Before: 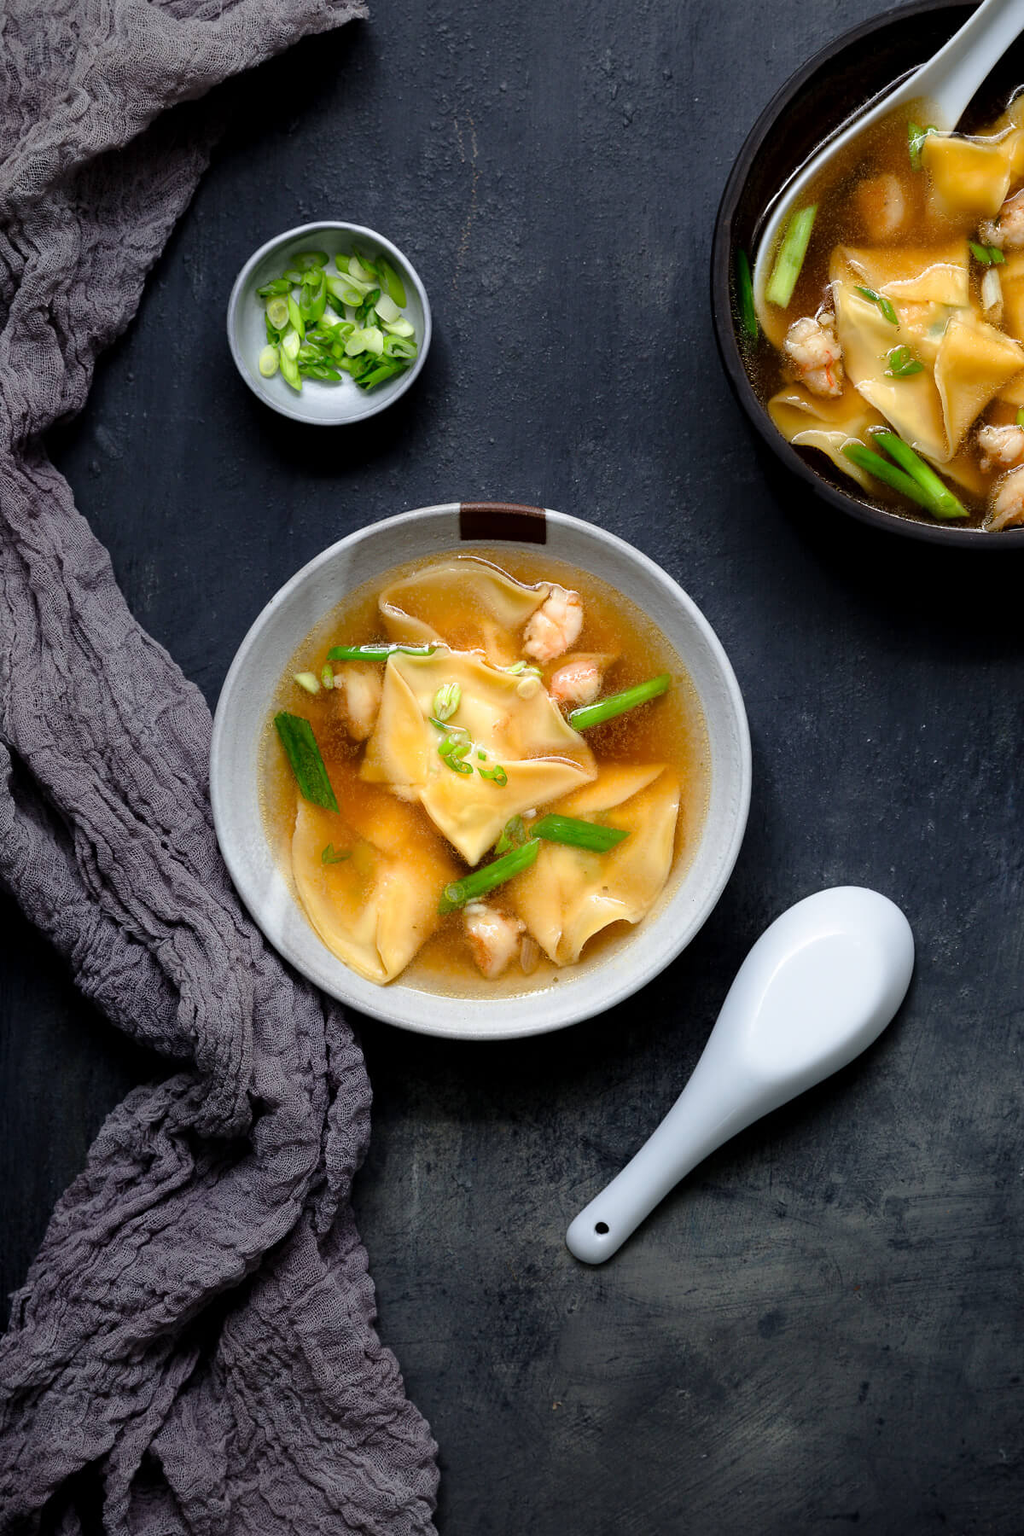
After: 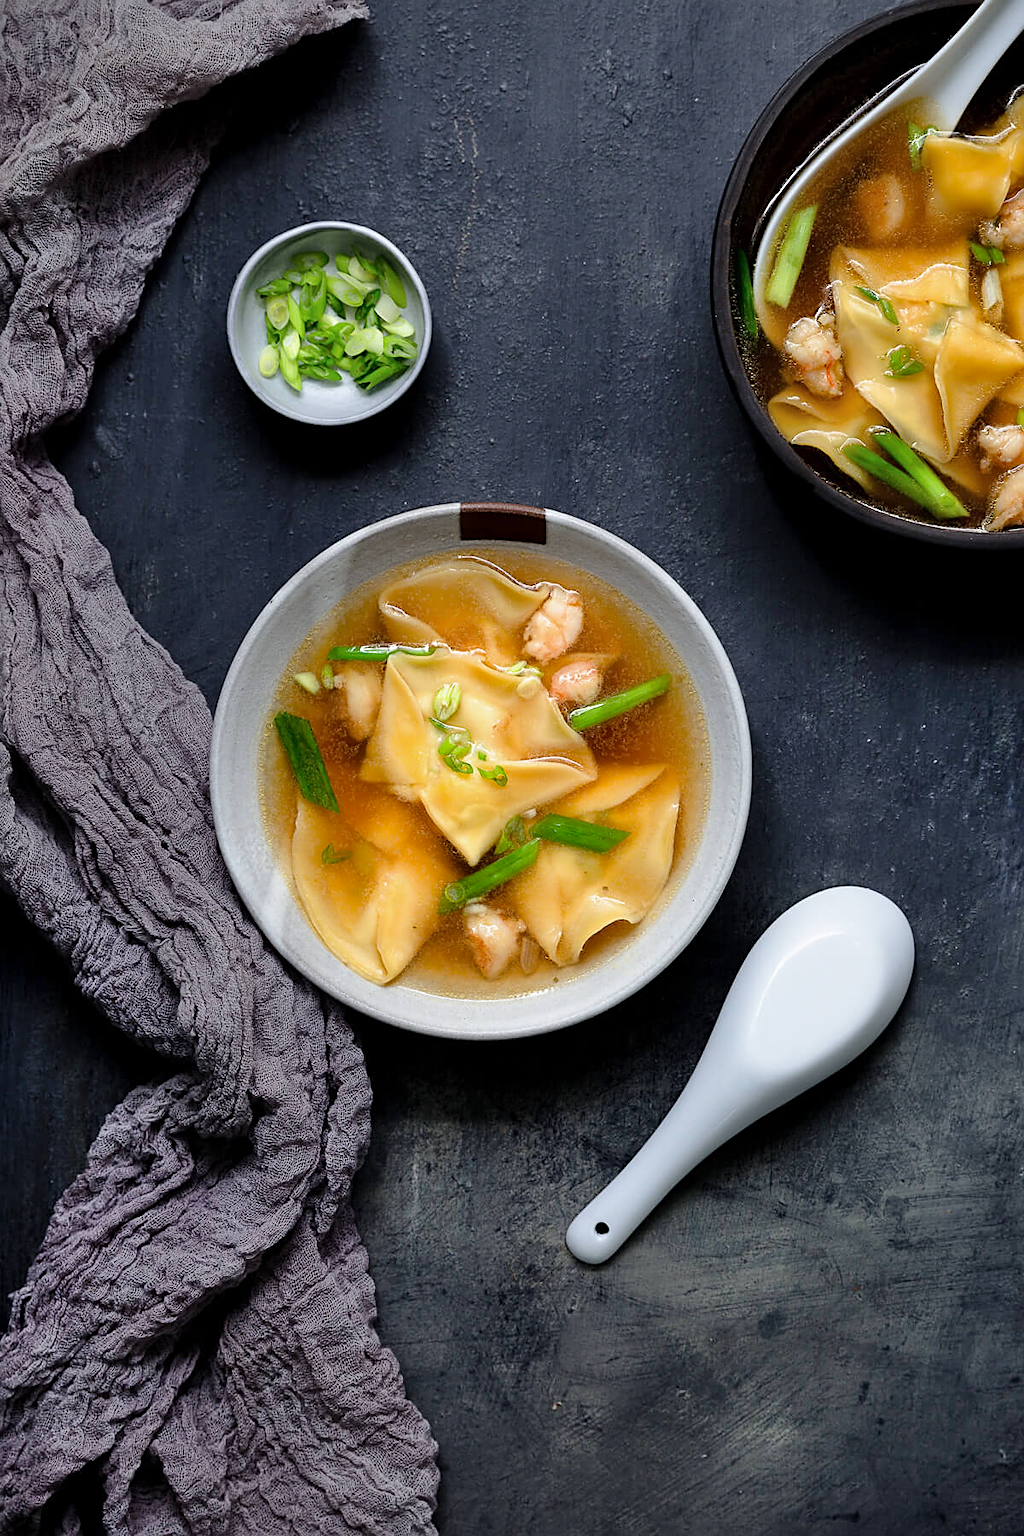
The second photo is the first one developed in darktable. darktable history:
exposure: exposure -0.057 EV, compensate highlight preservation false
sharpen: on, module defaults
tone equalizer: edges refinement/feathering 500, mask exposure compensation -1.57 EV, preserve details no
shadows and highlights: soften with gaussian
